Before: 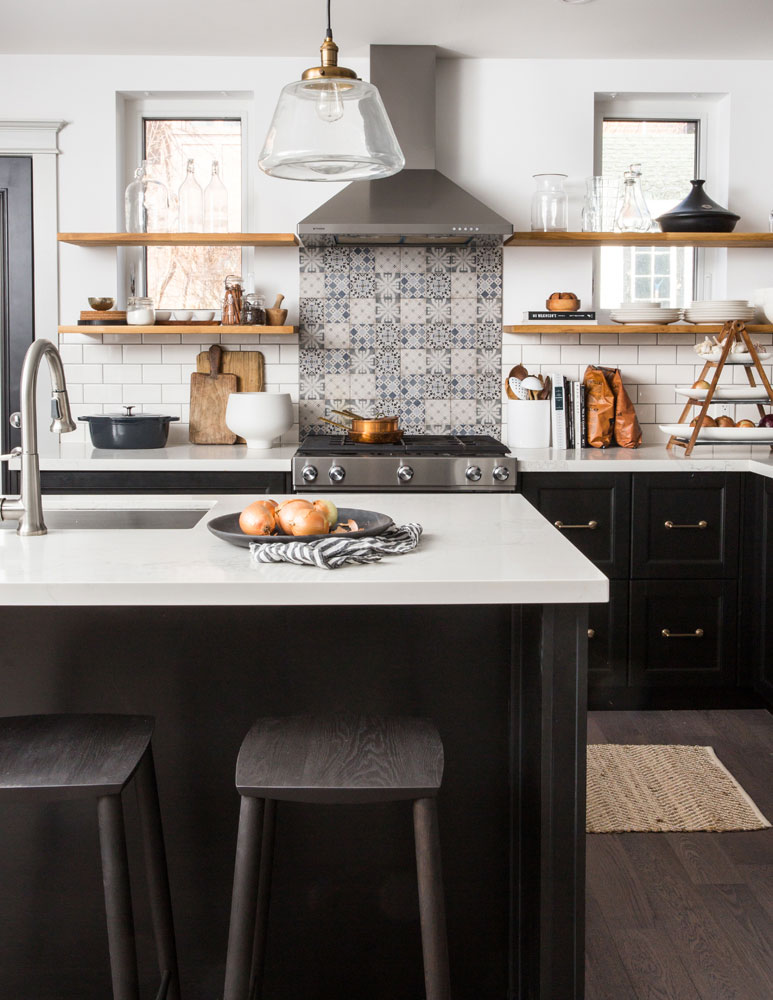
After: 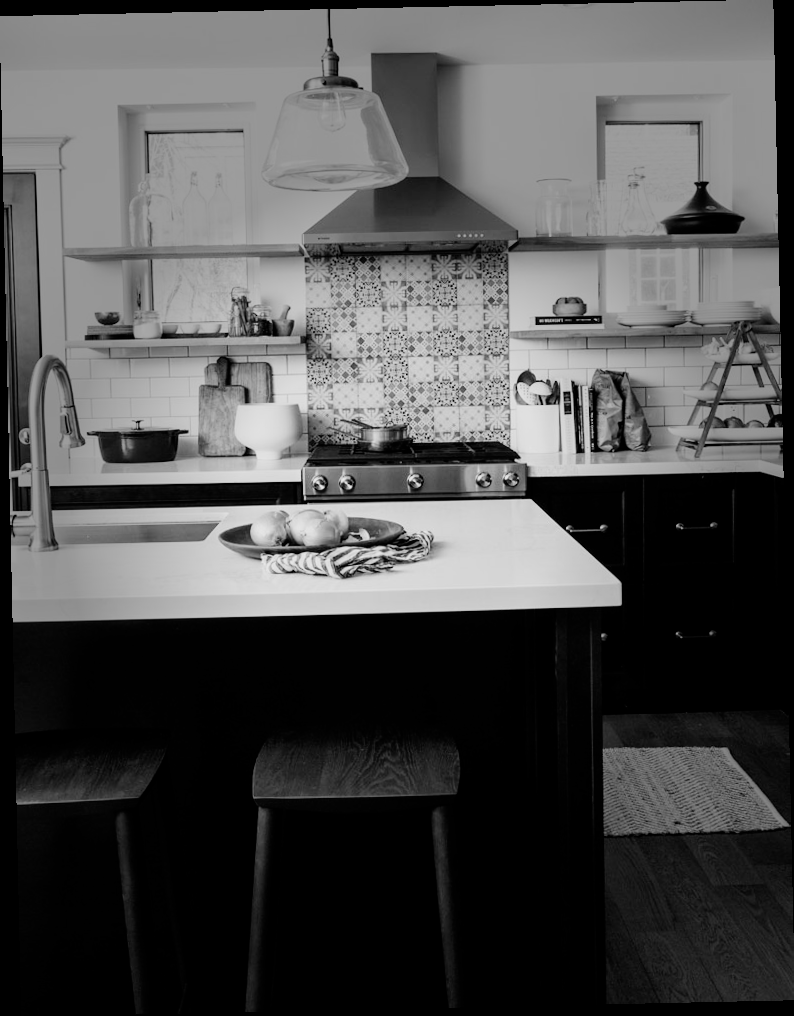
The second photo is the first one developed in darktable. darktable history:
filmic rgb: black relative exposure -5 EV, hardness 2.88, contrast 1.4, highlights saturation mix -30%
rotate and perspective: rotation -1.24°, automatic cropping off
color correction: highlights a* 19.59, highlights b* 27.49, shadows a* 3.46, shadows b* -17.28, saturation 0.73
monochrome: on, module defaults
vignetting: fall-off start 31.28%, fall-off radius 34.64%, brightness -0.575
